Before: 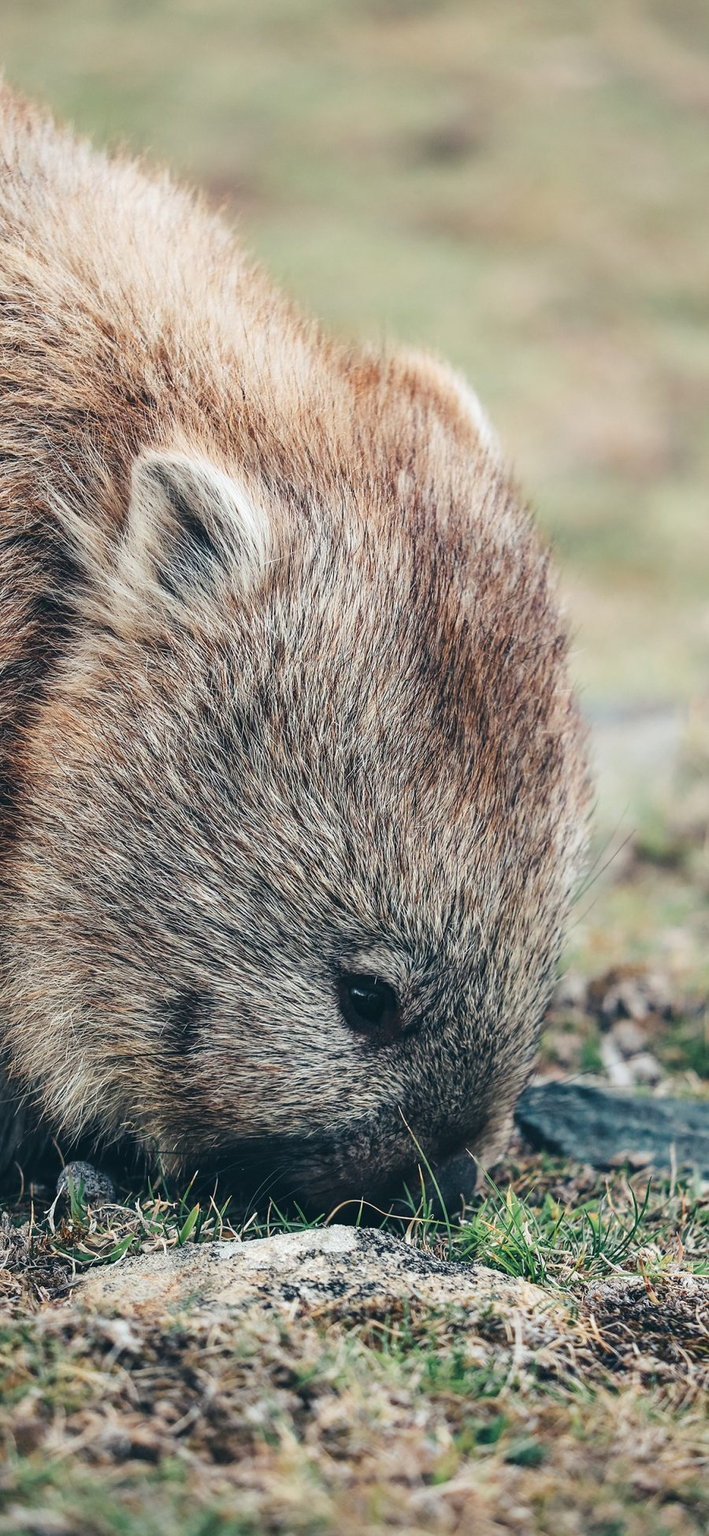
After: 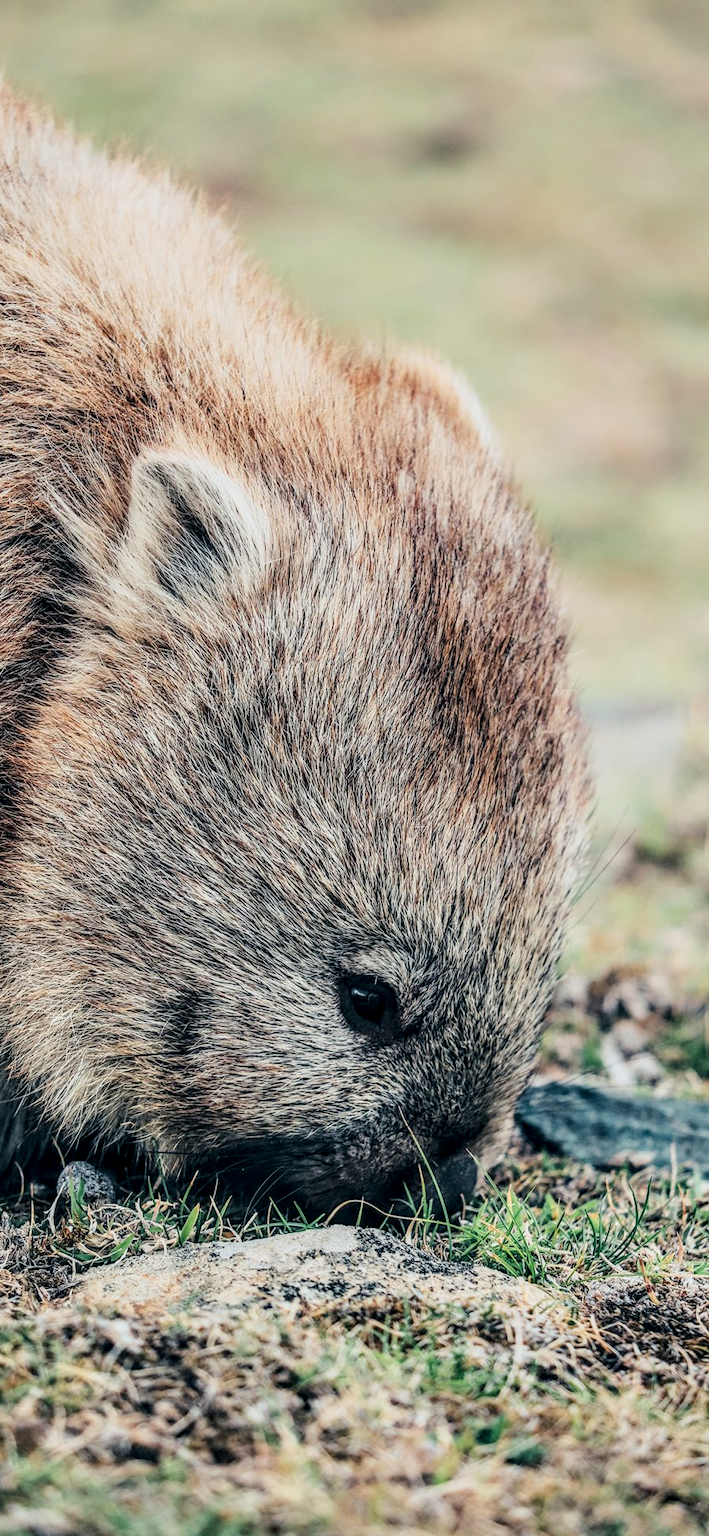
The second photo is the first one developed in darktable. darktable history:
exposure: black level correction 0, exposure 0.499 EV, compensate highlight preservation false
filmic rgb: black relative exposure -7.21 EV, white relative exposure 5.36 EV, hardness 3.02, color science v6 (2022)
local contrast: detail 150%
